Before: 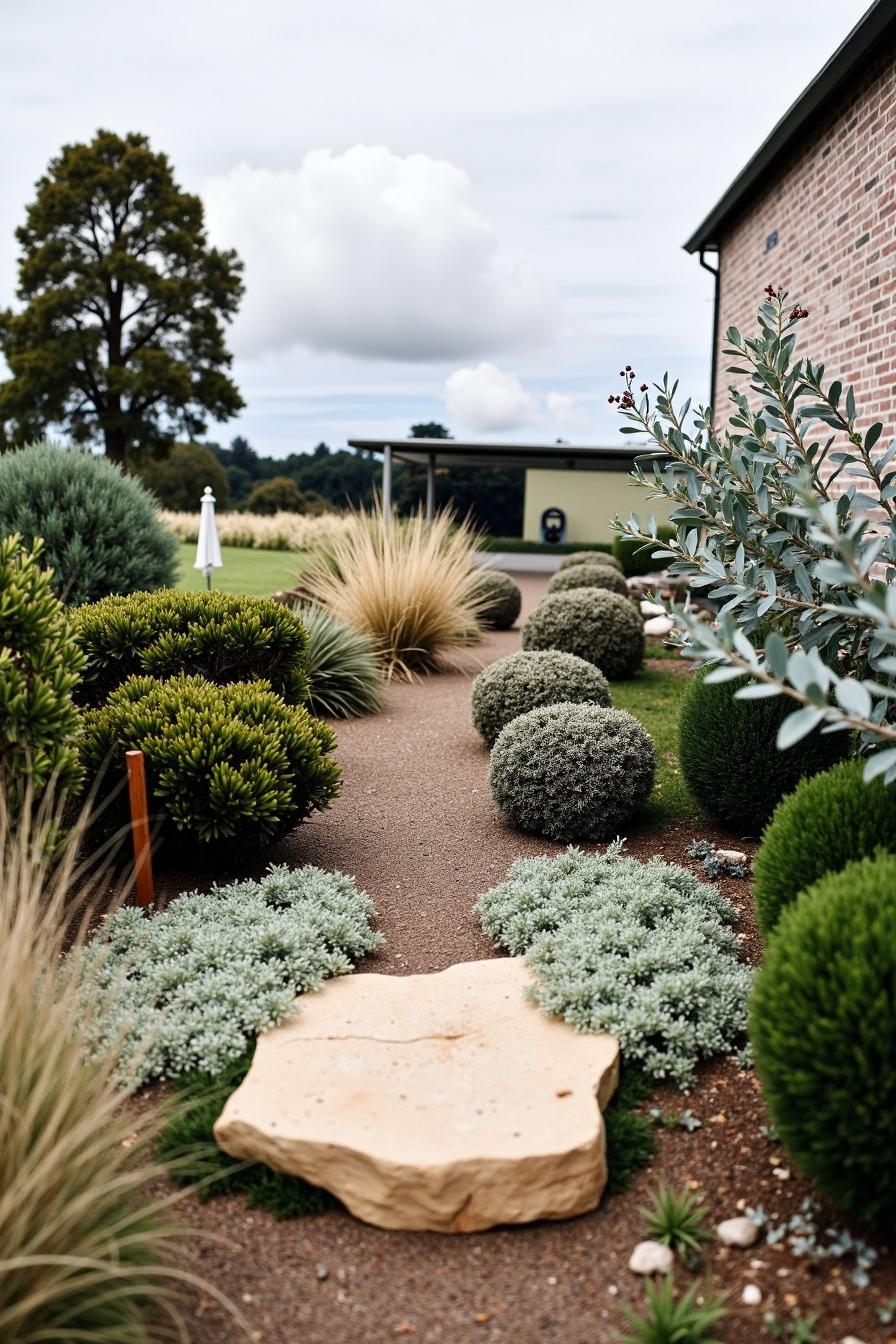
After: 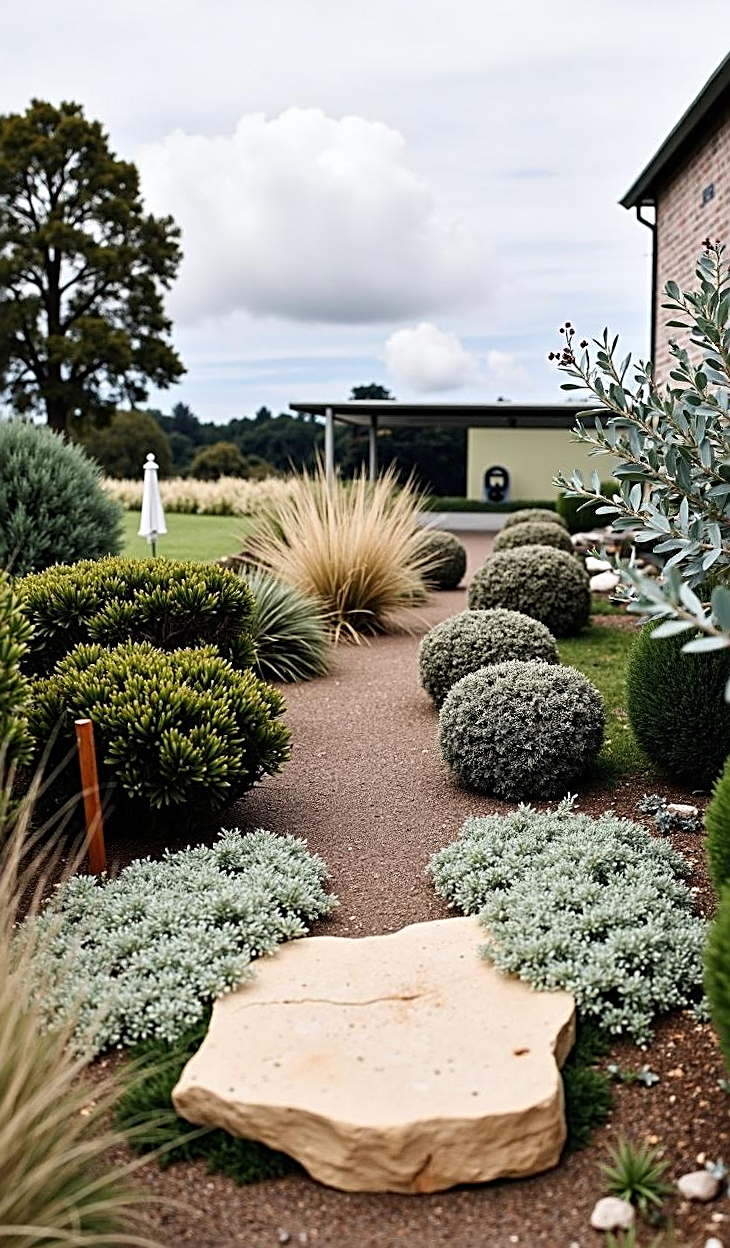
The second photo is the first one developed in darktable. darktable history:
crop and rotate: angle 1.4°, left 4.401%, top 1.225%, right 11.137%, bottom 2.477%
sharpen: radius 2.556, amount 0.643
